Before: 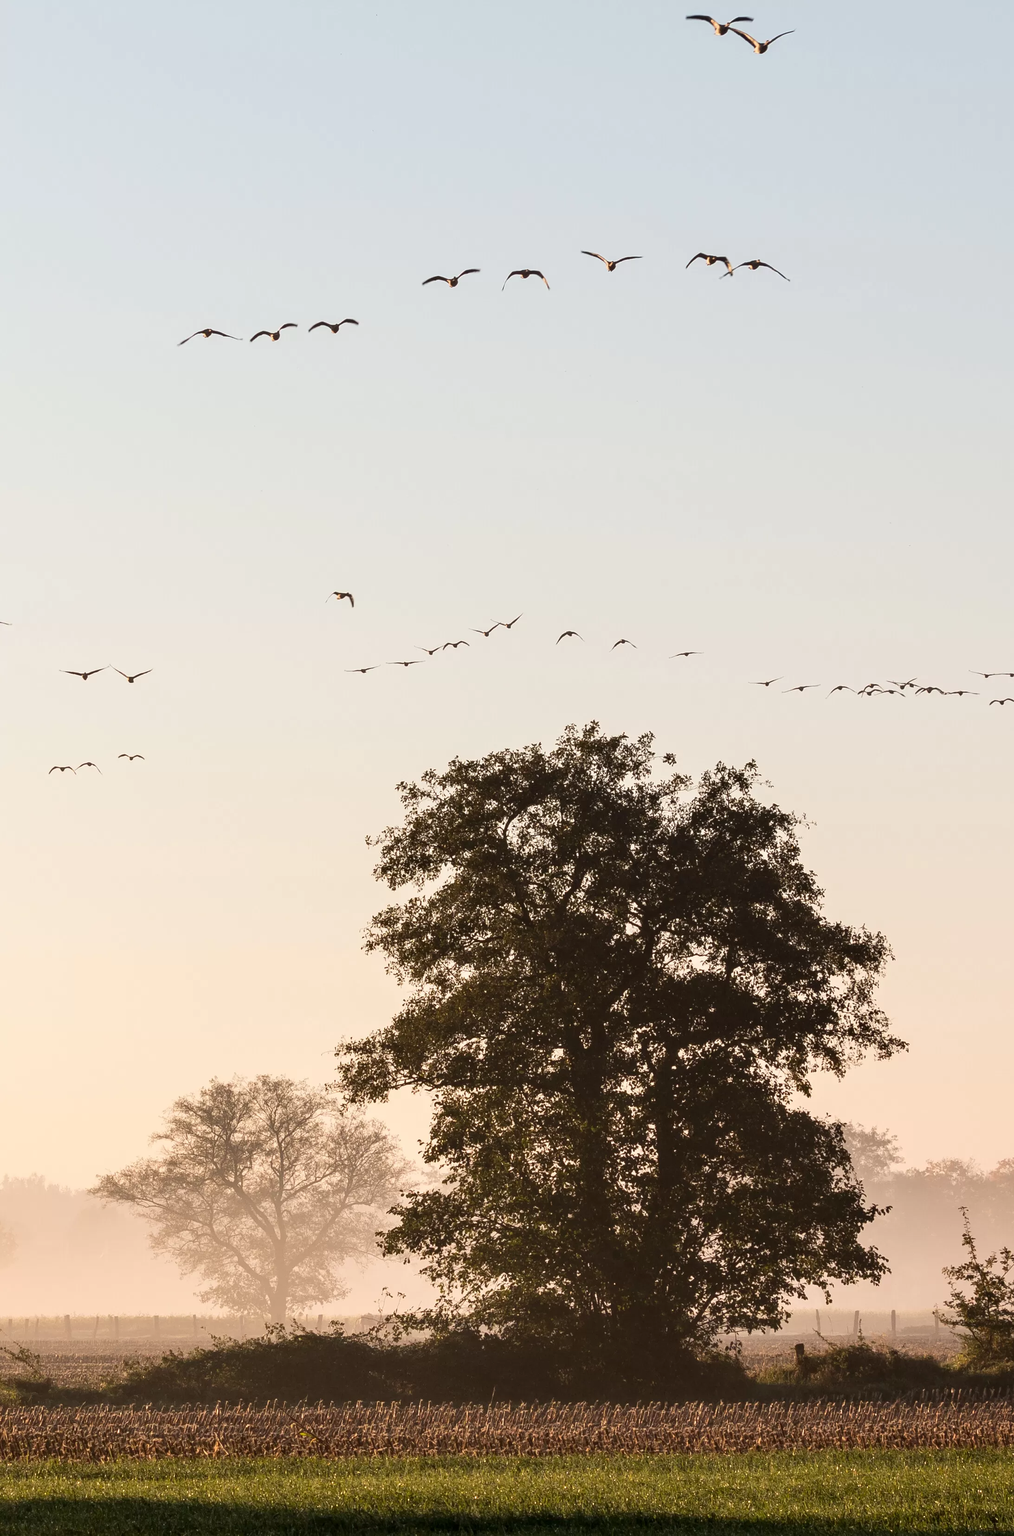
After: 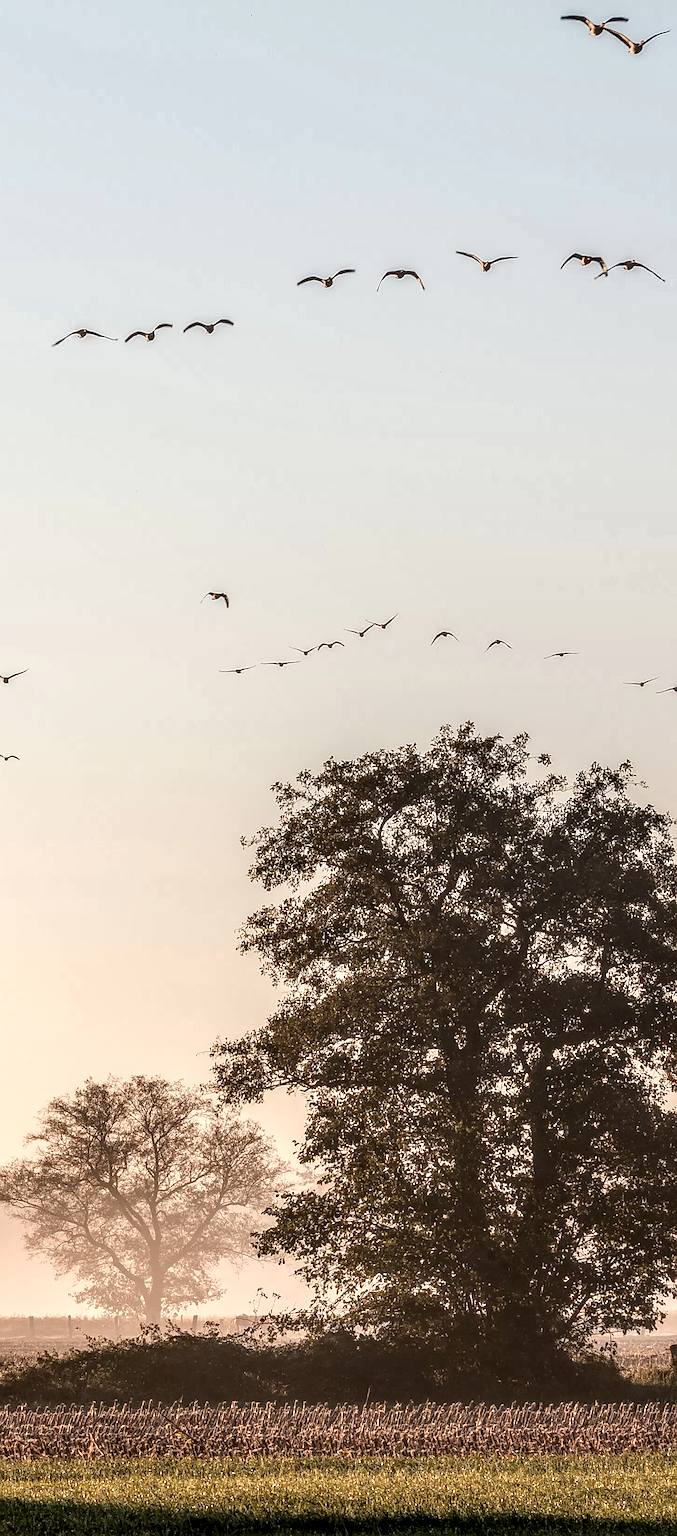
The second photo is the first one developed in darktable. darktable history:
sharpen: on, module defaults
crop and rotate: left 12.398%, right 20.725%
local contrast: highlights 1%, shadows 1%, detail 182%
exposure: exposure 0.079 EV, compensate highlight preservation false
color zones: curves: ch1 [(0, 0.455) (0.063, 0.455) (0.286, 0.495) (0.429, 0.5) (0.571, 0.5) (0.714, 0.5) (0.857, 0.5) (1, 0.455)]; ch2 [(0, 0.532) (0.063, 0.521) (0.233, 0.447) (0.429, 0.489) (0.571, 0.5) (0.714, 0.5) (0.857, 0.5) (1, 0.532)]
